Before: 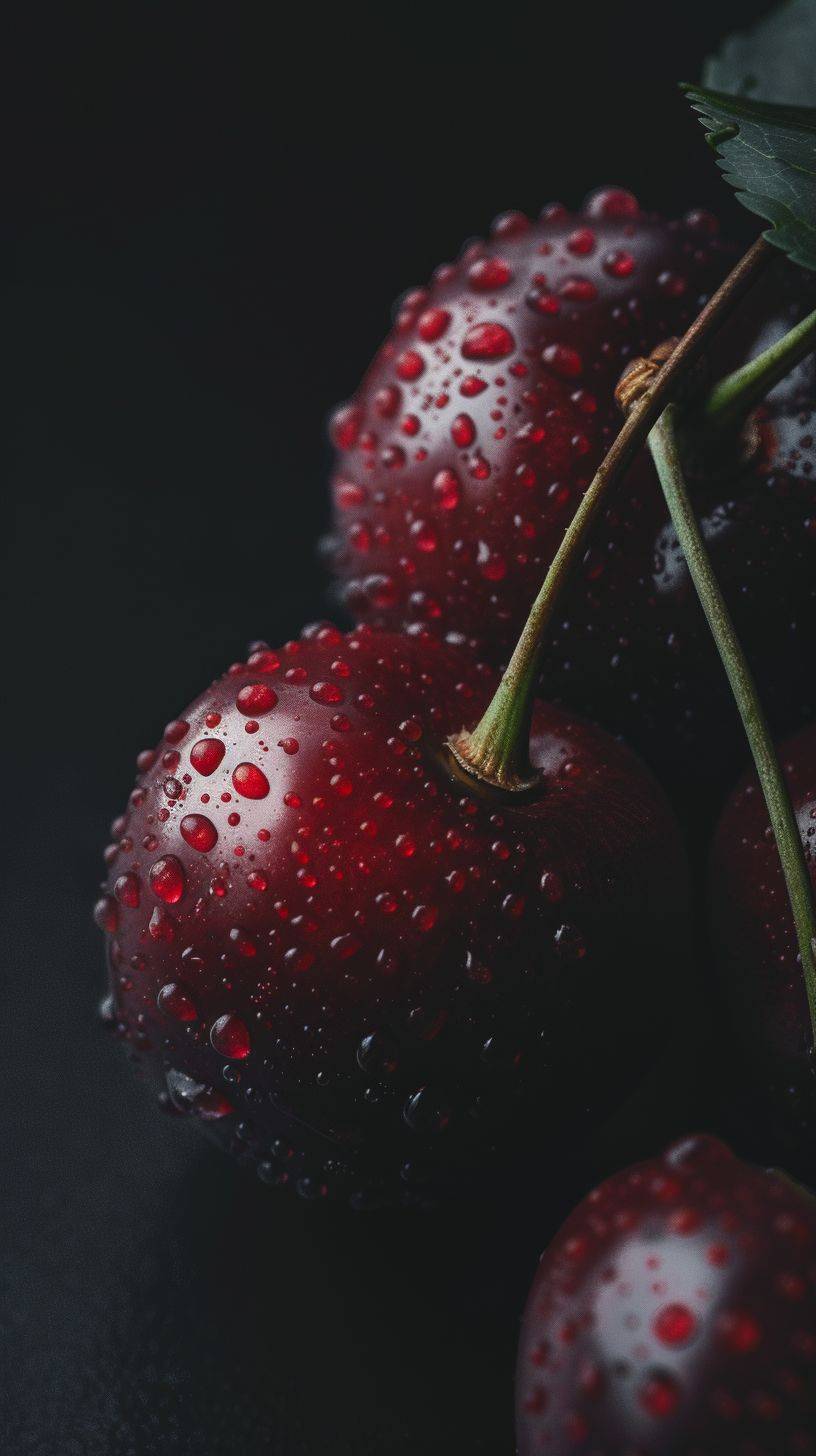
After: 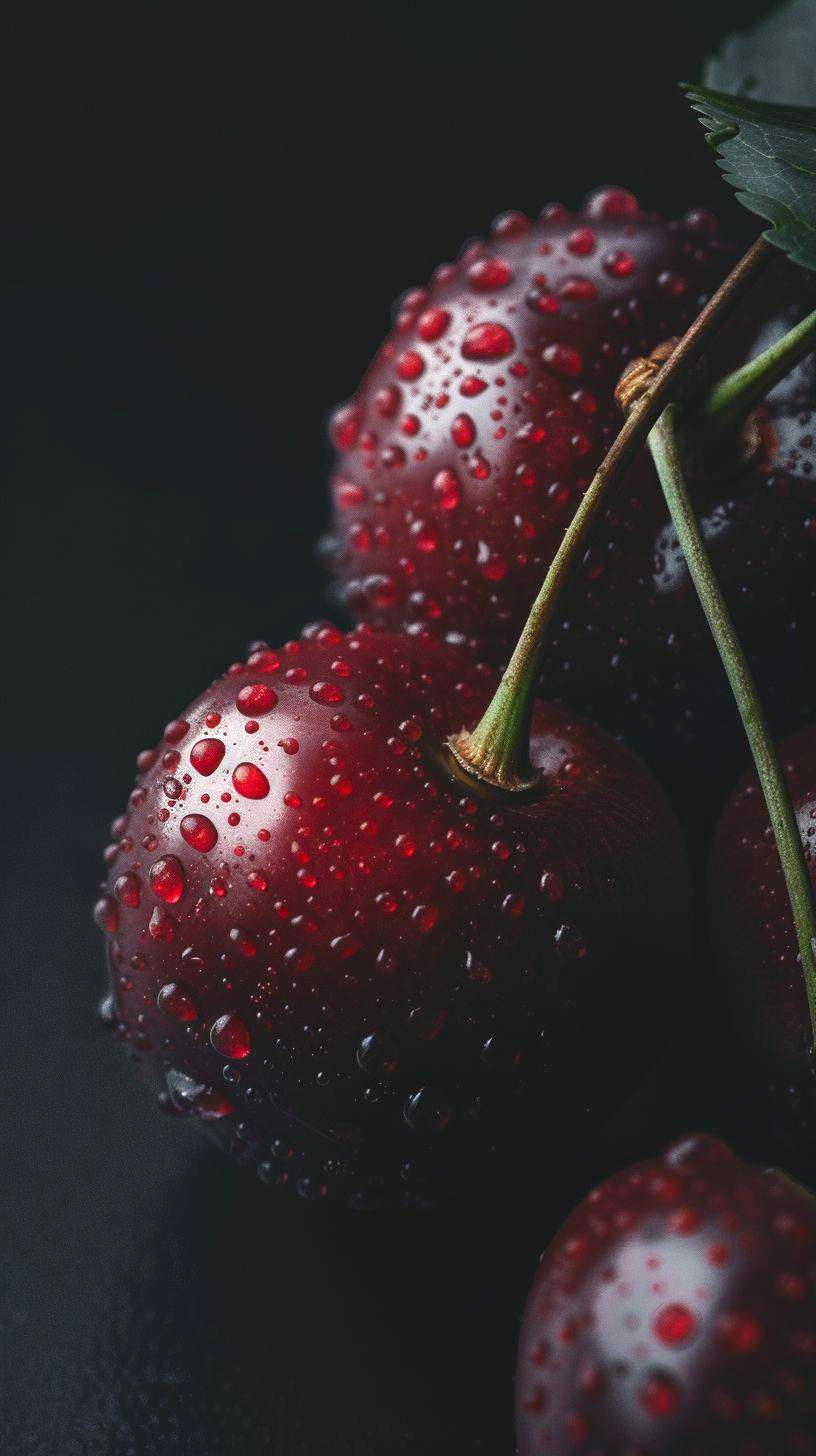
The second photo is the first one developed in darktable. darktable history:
exposure: black level correction 0.001, exposure 0.5 EV, compensate highlight preservation false
tone equalizer: on, module defaults
